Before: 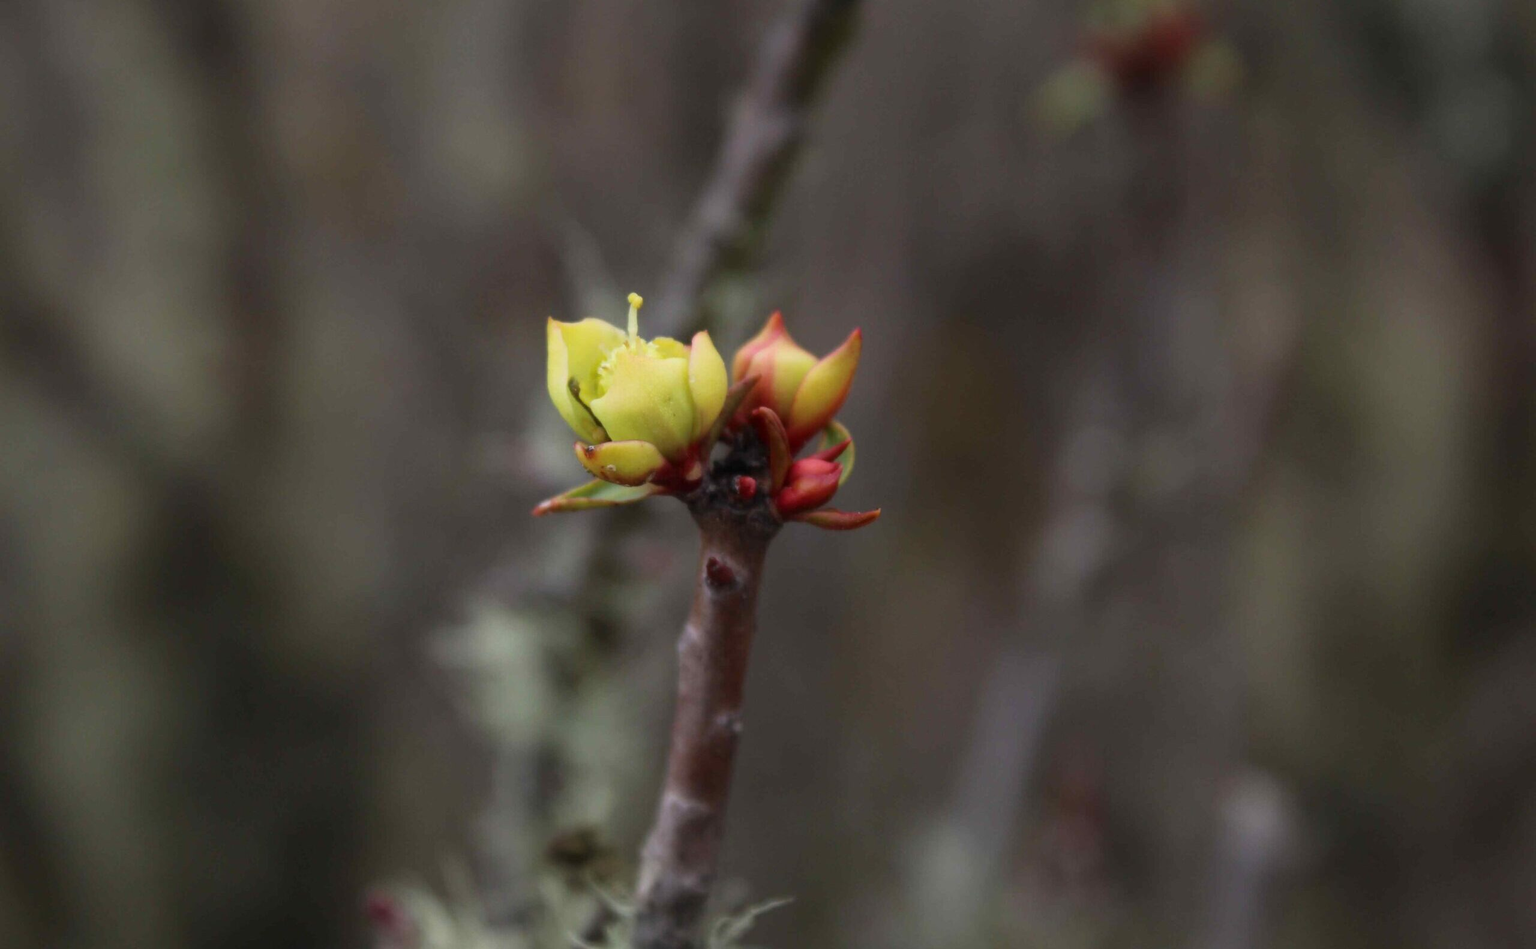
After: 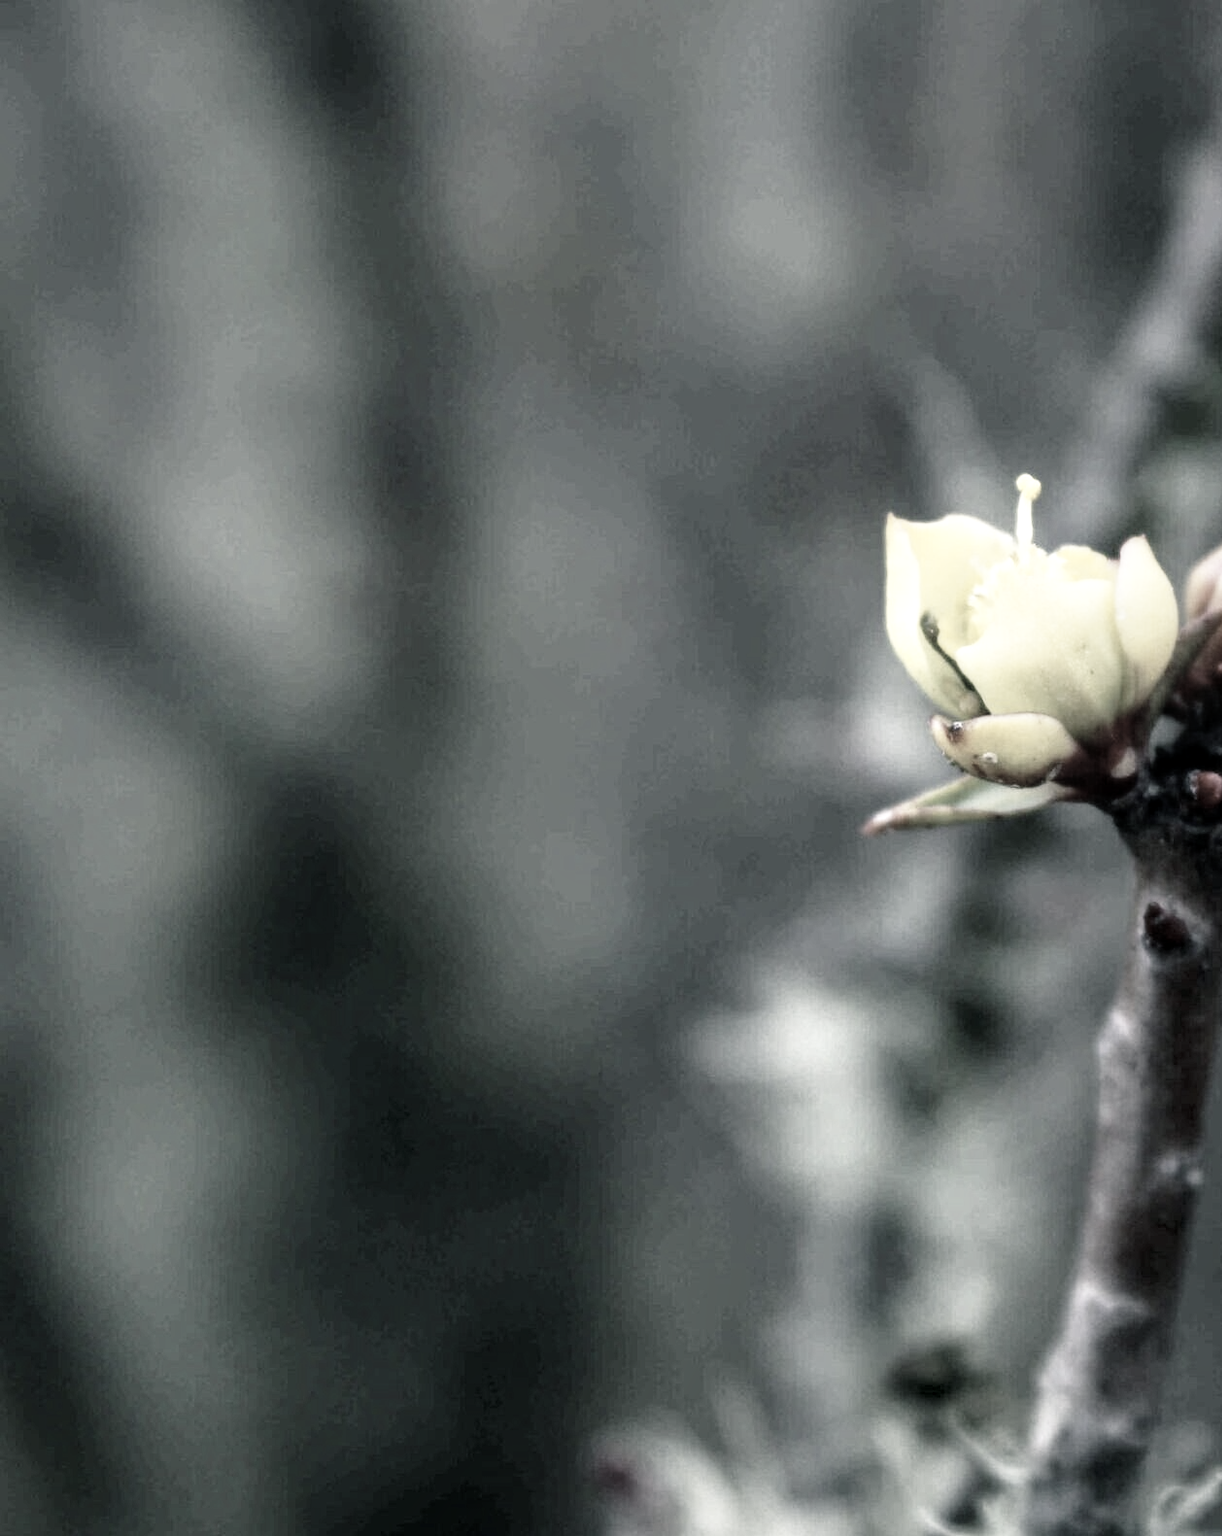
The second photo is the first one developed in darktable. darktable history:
color balance rgb: shadows lift › luminance -28.538%, shadows lift › chroma 10.039%, shadows lift › hue 233.01°, perceptual saturation grading › global saturation -0.128%, global vibrance 20%
crop and rotate: left 0.007%, top 0%, right 50.849%
base curve: curves: ch0 [(0, 0) (0.012, 0.01) (0.073, 0.168) (0.31, 0.711) (0.645, 0.957) (1, 1)], preserve colors none
local contrast: detail 130%
color correction: highlights b* -0.025, saturation 0.199
sharpen: radius 2.874, amount 0.875, threshold 47.488
